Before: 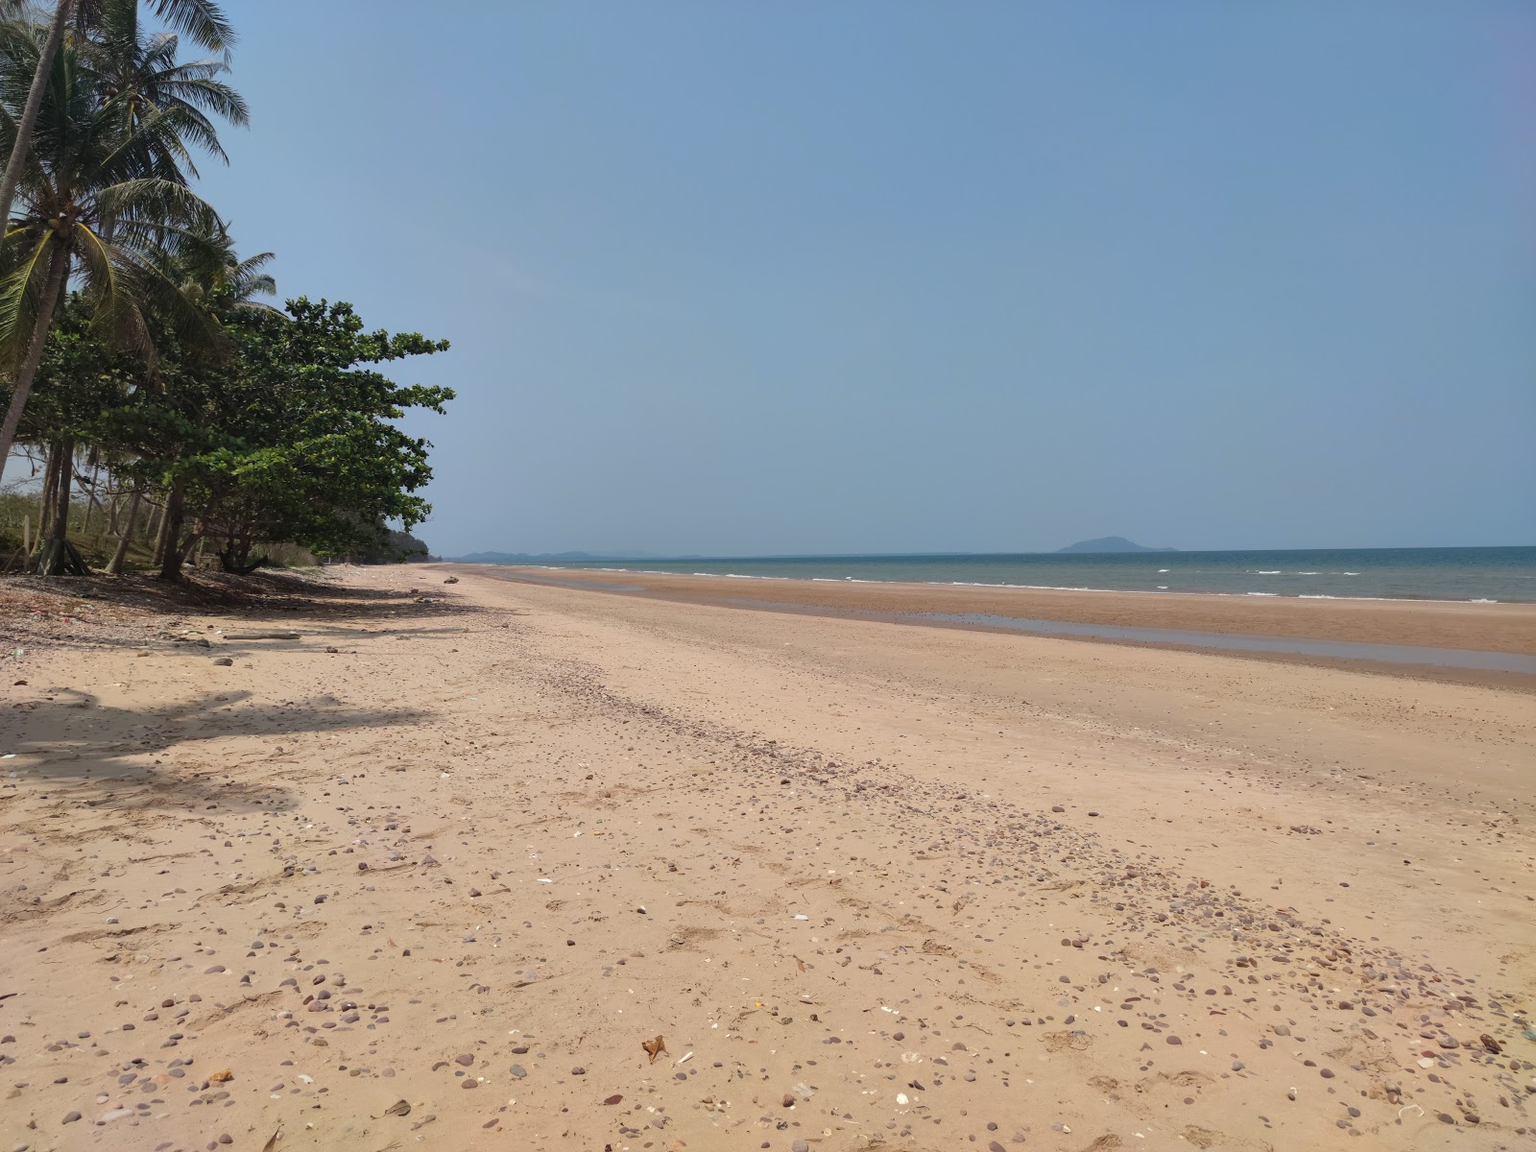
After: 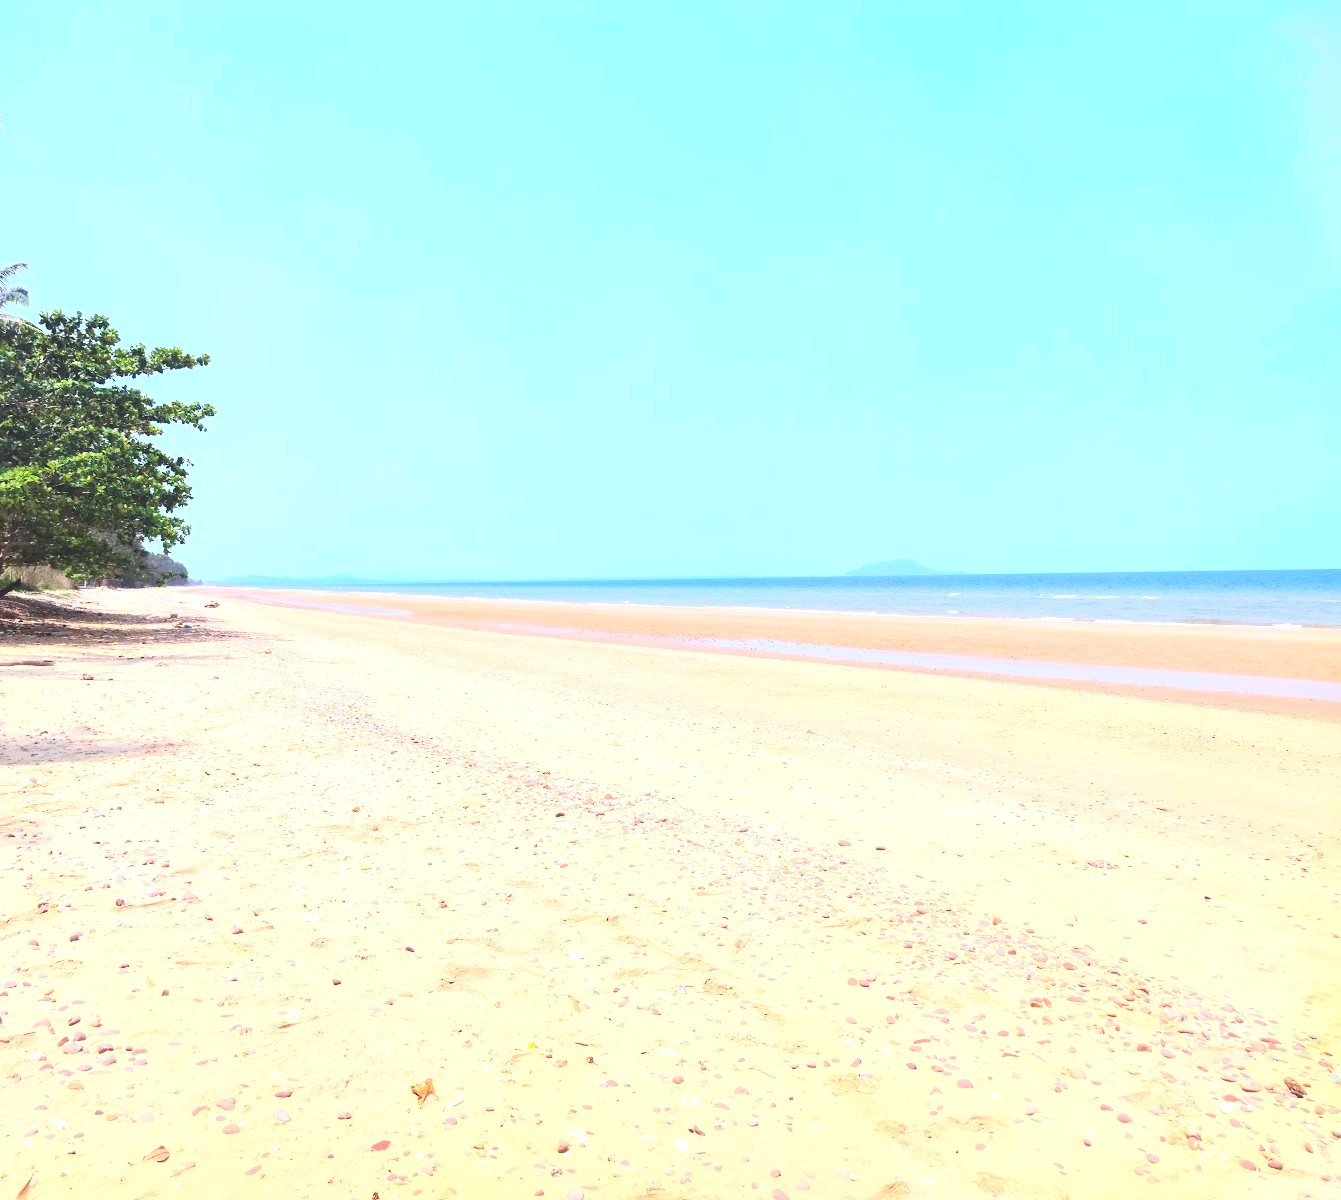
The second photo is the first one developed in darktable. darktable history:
contrast brightness saturation: contrast 0.243, brightness 0.249, saturation 0.393
exposure: black level correction 0, exposure 1.624 EV, compensate highlight preservation false
color calibration: illuminant as shot in camera, x 0.358, y 0.373, temperature 4628.91 K
crop: left 16.169%
